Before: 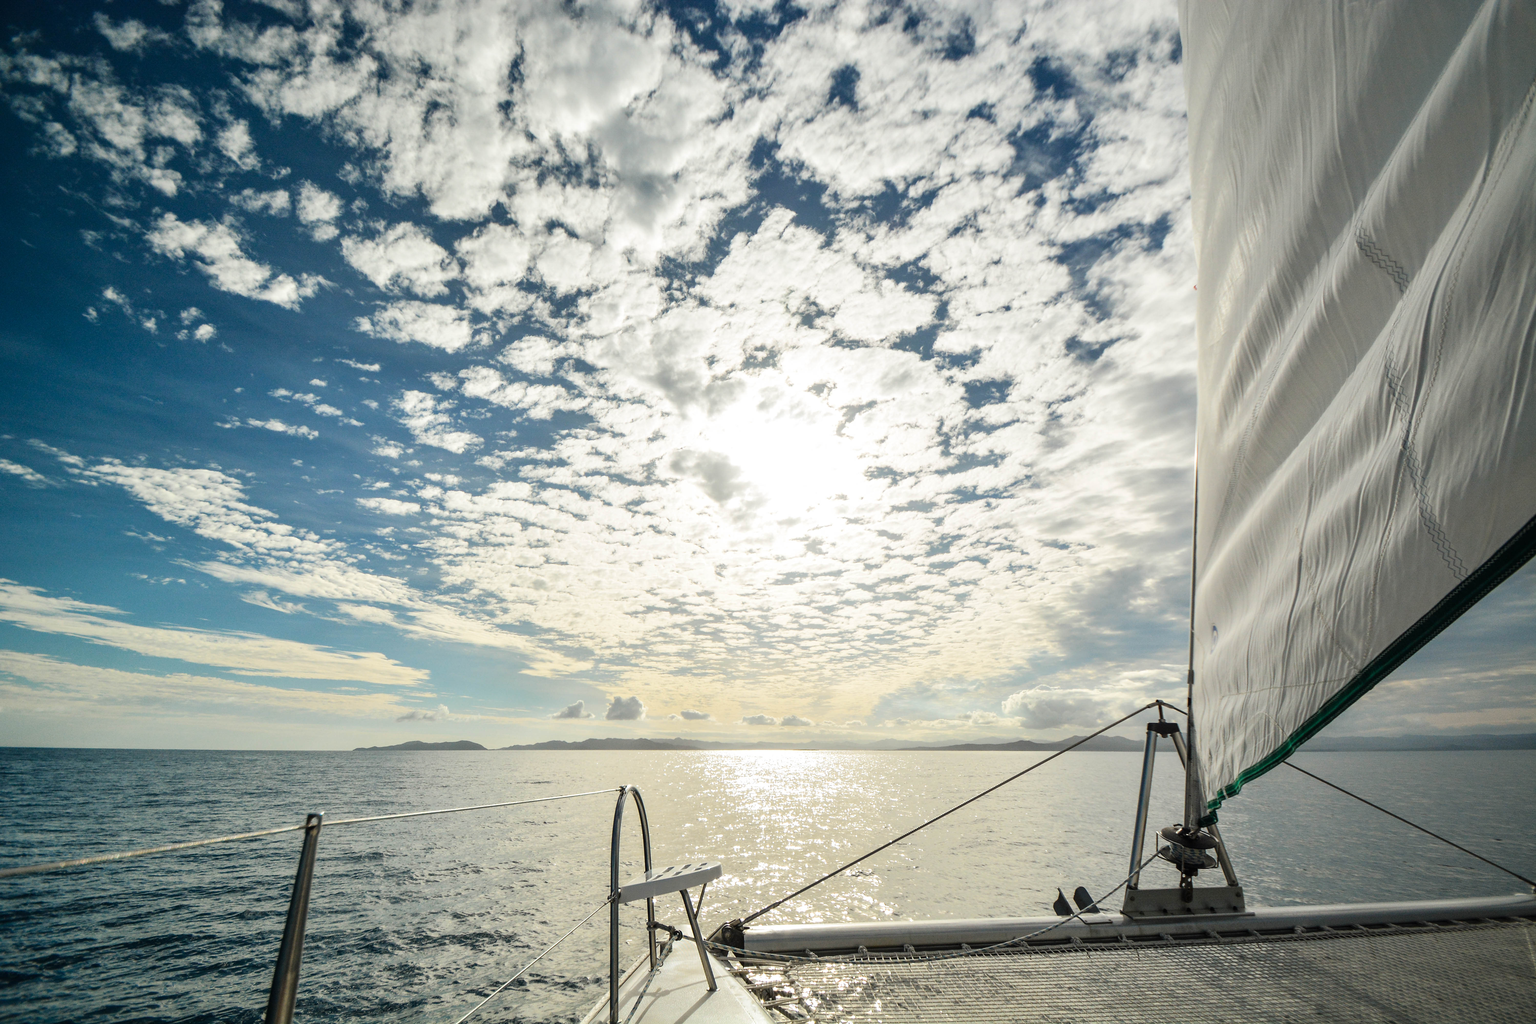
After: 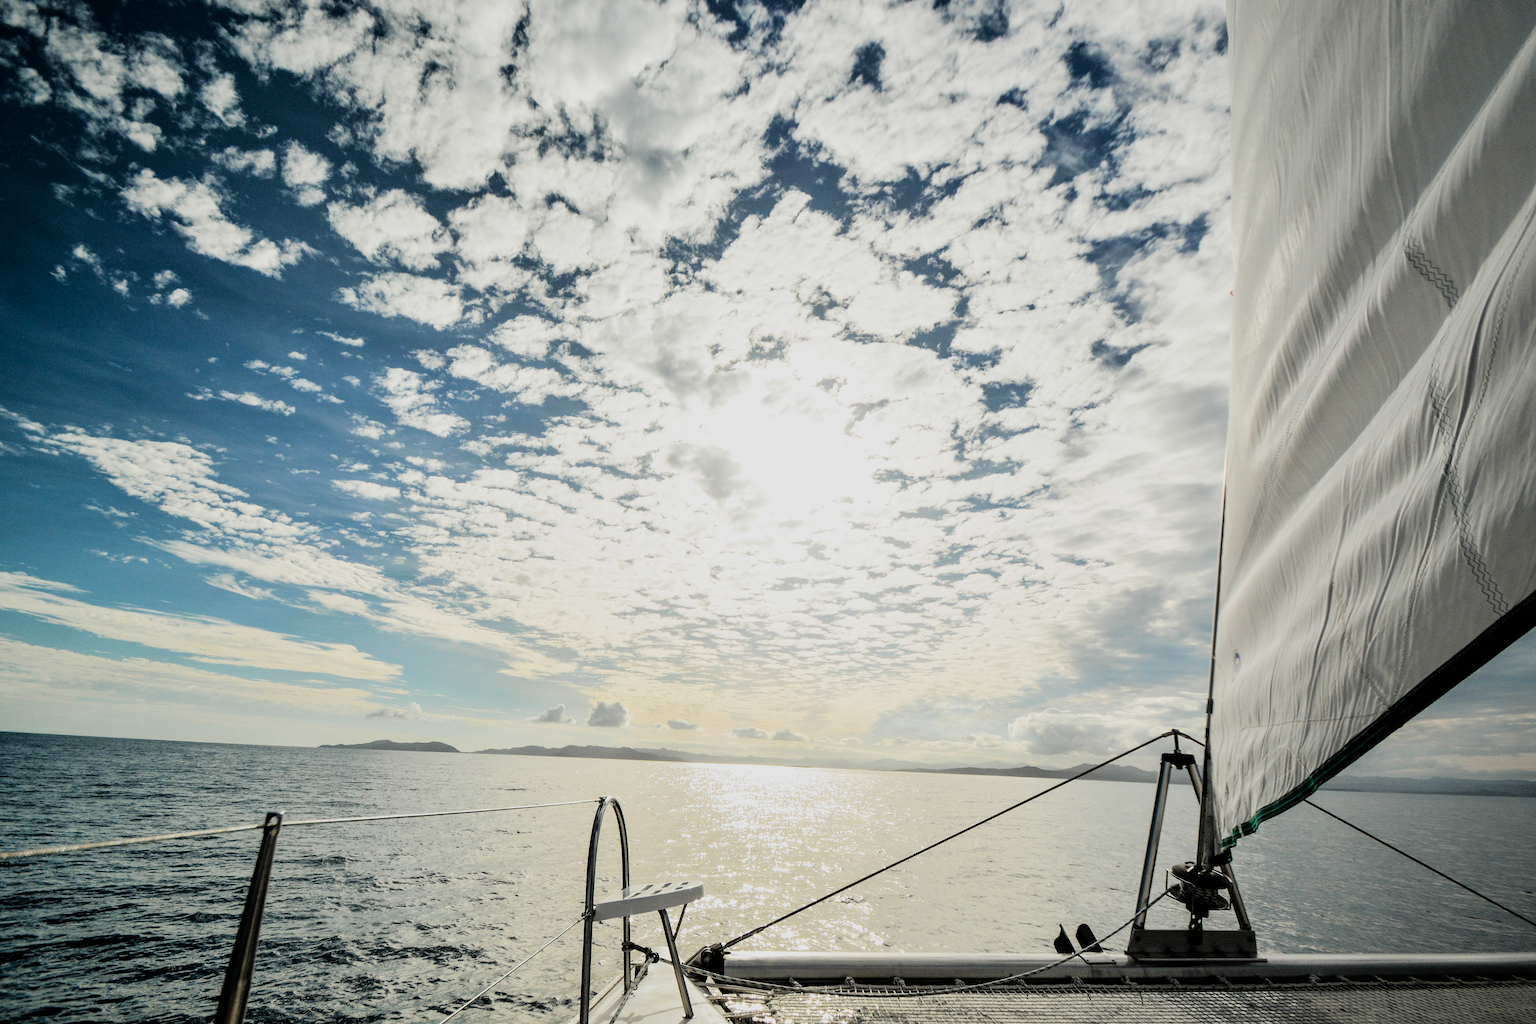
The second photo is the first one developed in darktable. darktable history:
crop and rotate: angle -2.38°
filmic rgb: black relative exposure -5 EV, hardness 2.88, contrast 1.3, highlights saturation mix -30%
